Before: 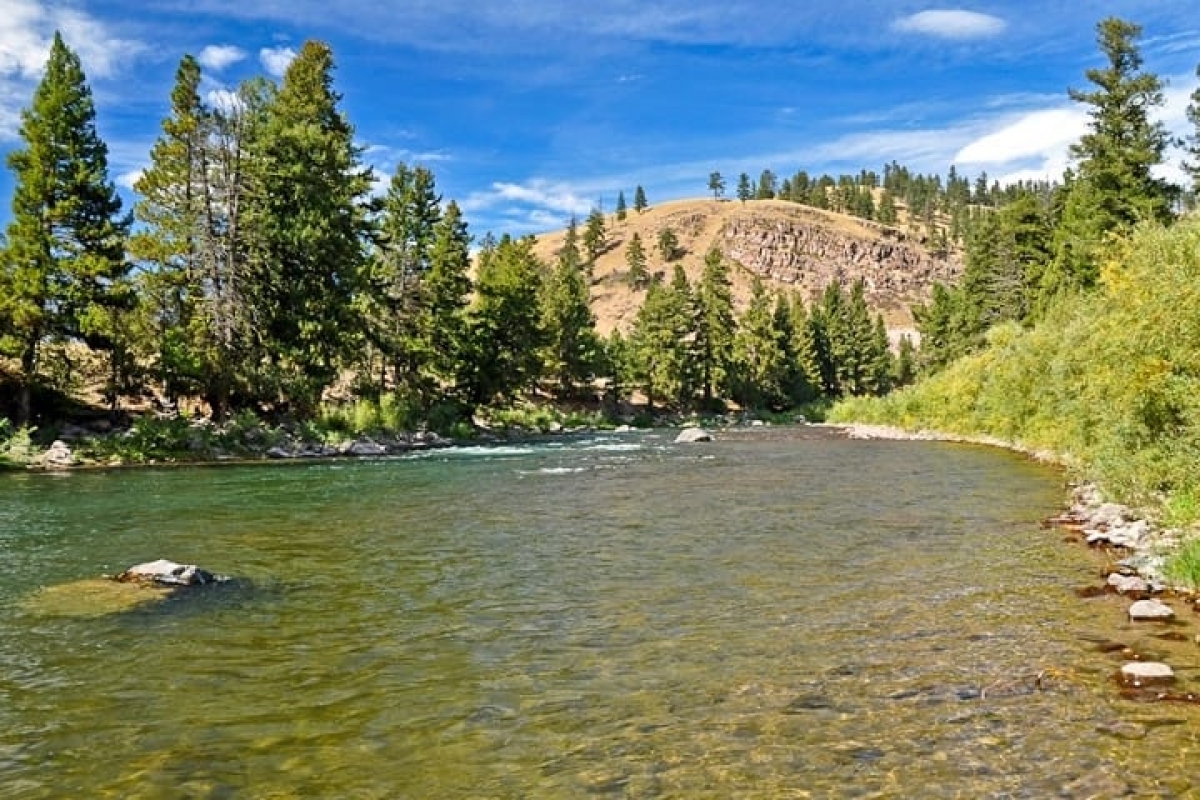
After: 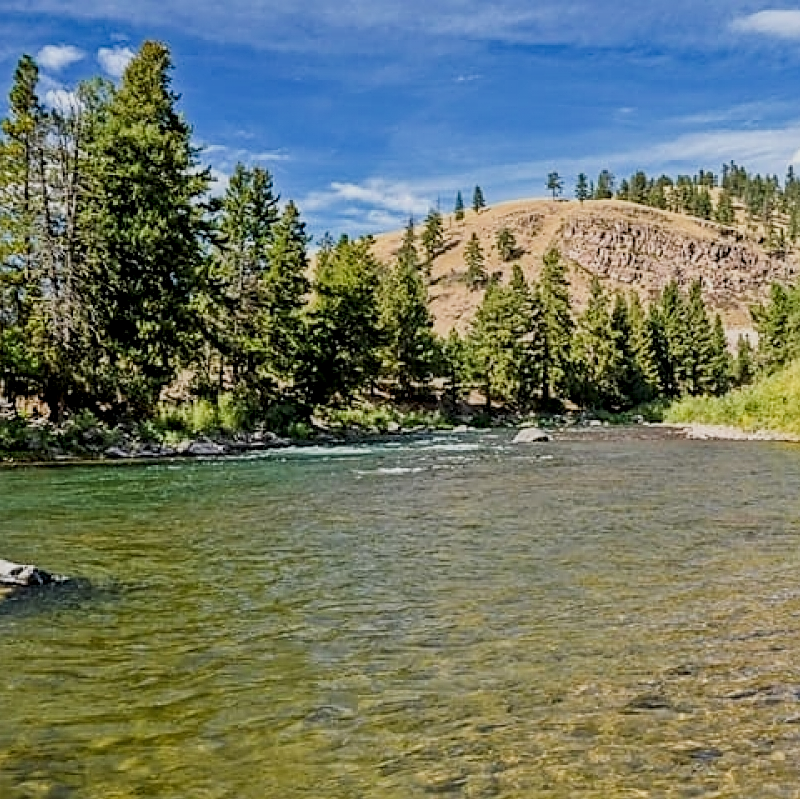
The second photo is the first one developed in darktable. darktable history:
filmic rgb: black relative exposure -16 EV, white relative exposure 6.92 EV, hardness 4.7
sharpen: on, module defaults
crop and rotate: left 13.537%, right 19.796%
local contrast: detail 130%
